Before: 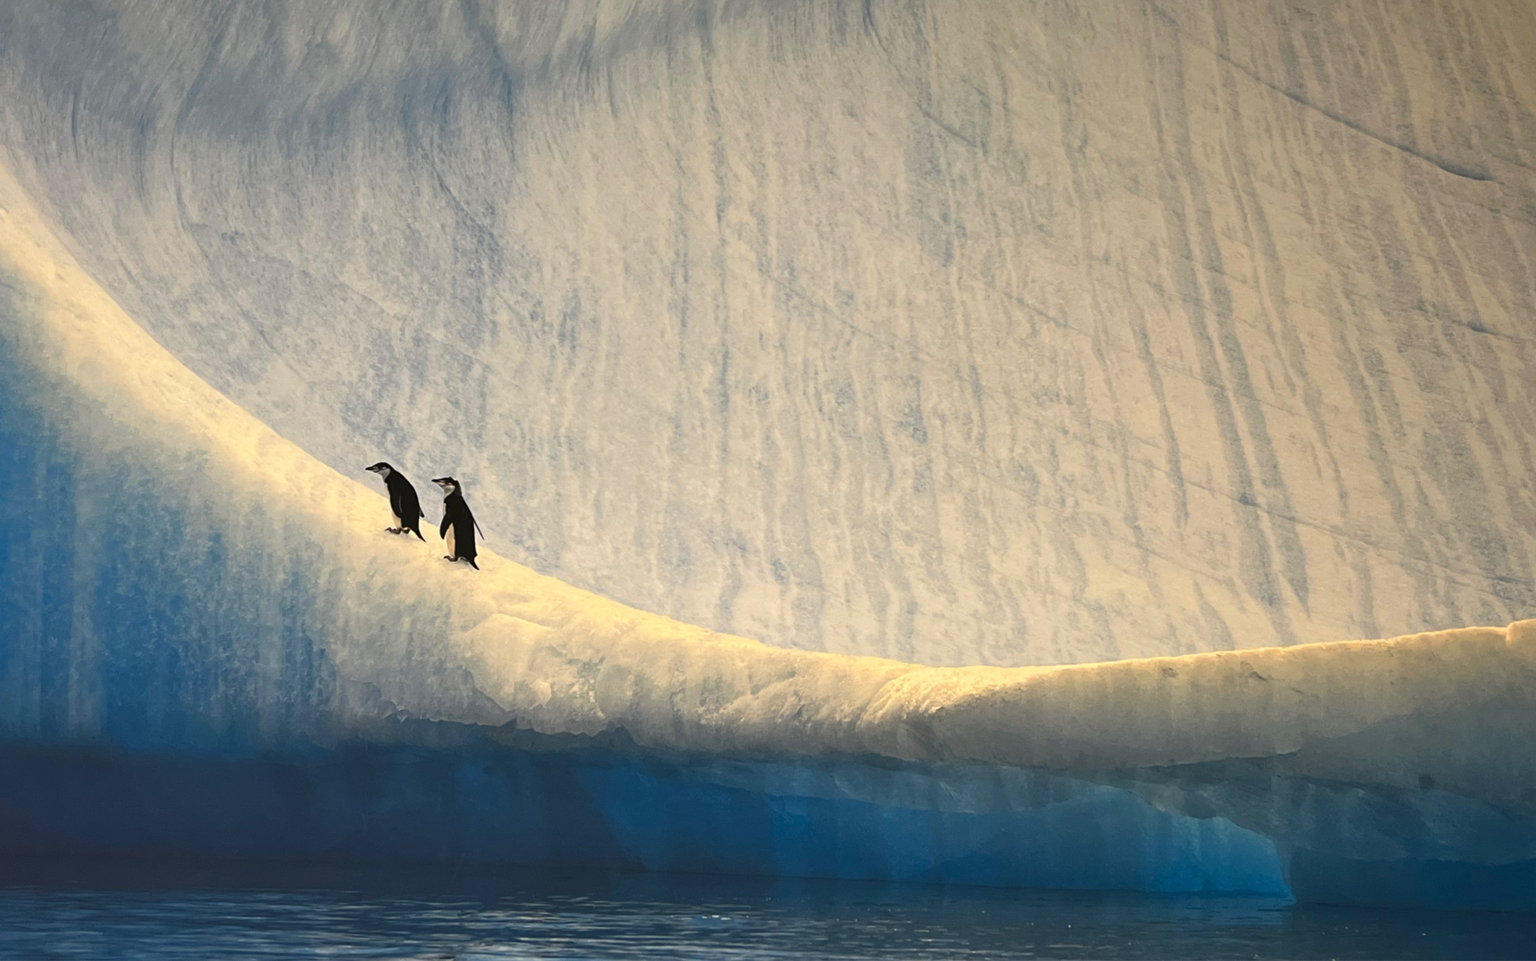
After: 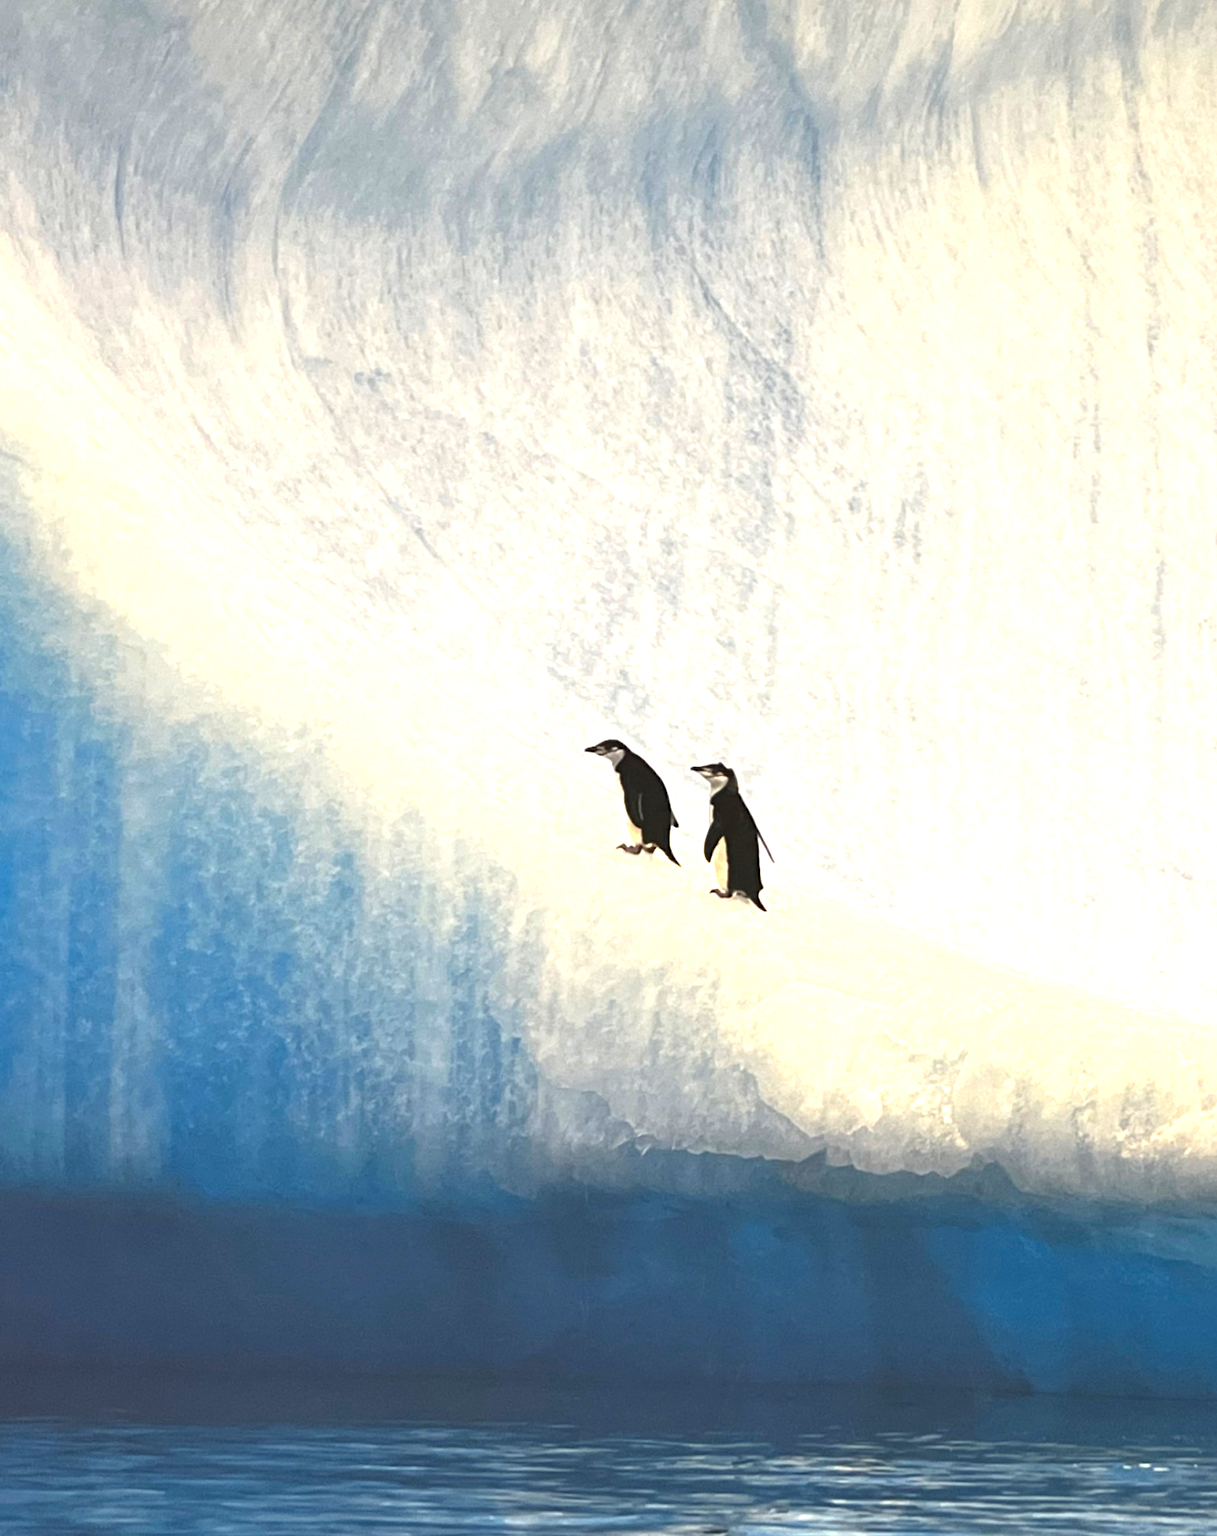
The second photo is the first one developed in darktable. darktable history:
crop and rotate: left 0.017%, top 0%, right 50.446%
exposure: black level correction 0, exposure 1.2 EV, compensate highlight preservation false
